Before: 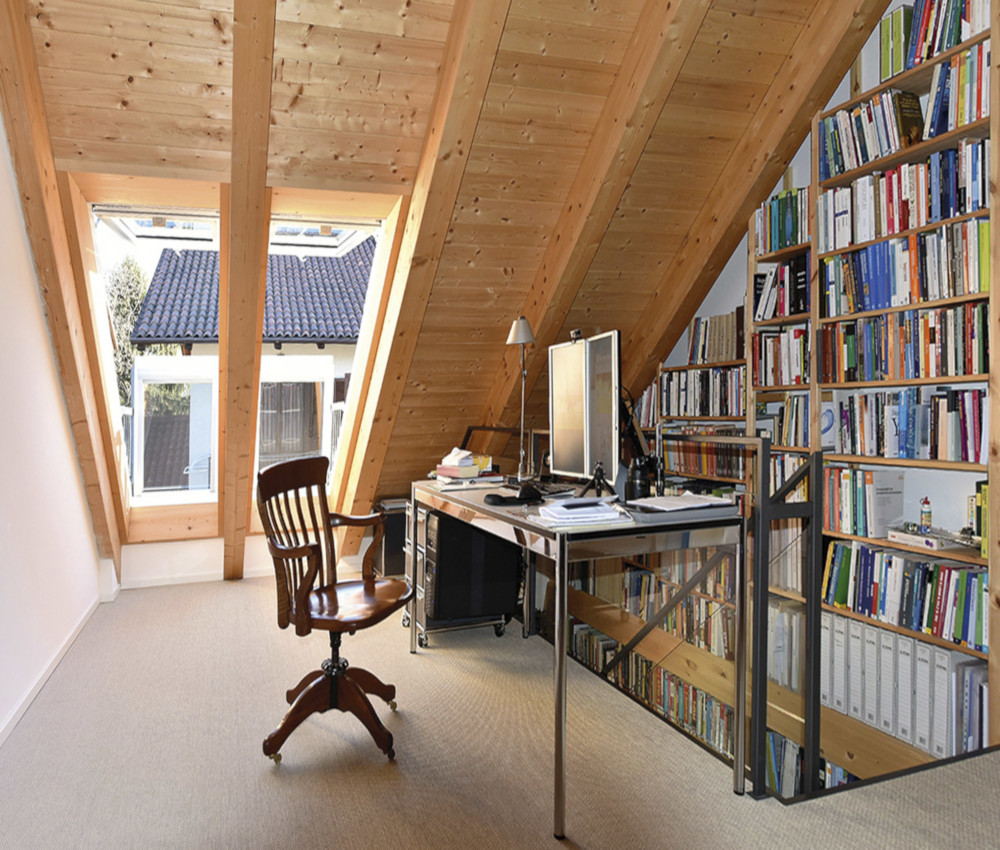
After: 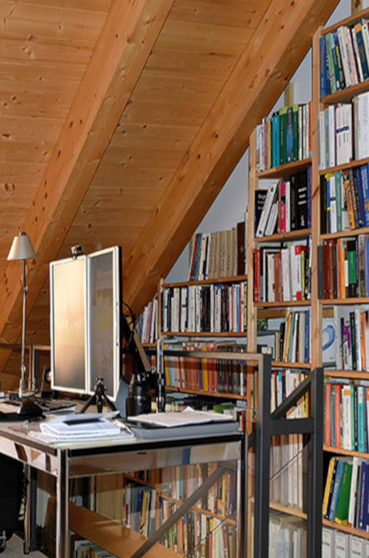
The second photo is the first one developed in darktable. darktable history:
crop and rotate: left 49.936%, top 10.094%, right 13.136%, bottom 24.256%
vignetting: fall-off start 116.67%, fall-off radius 59.26%, brightness -0.31, saturation -0.056
